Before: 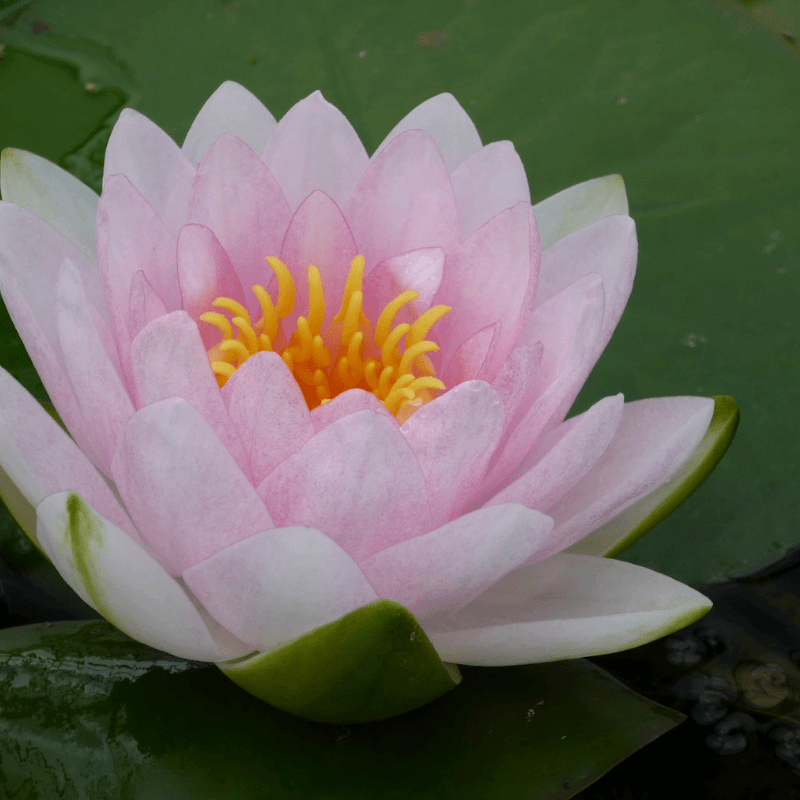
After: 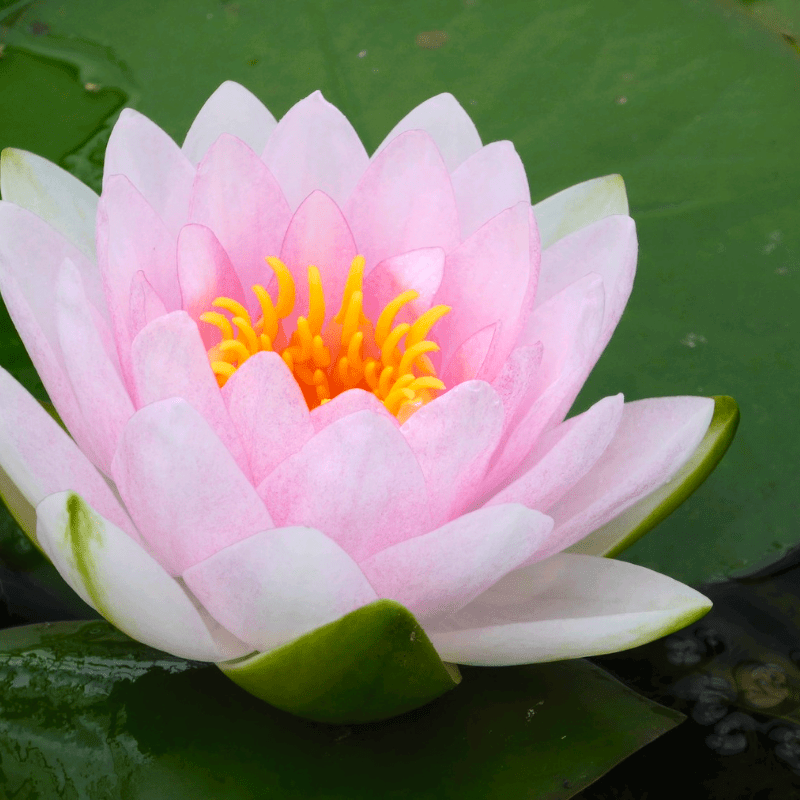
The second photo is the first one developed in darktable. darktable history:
contrast brightness saturation: contrast 0.237, brightness 0.243, saturation 0.372
